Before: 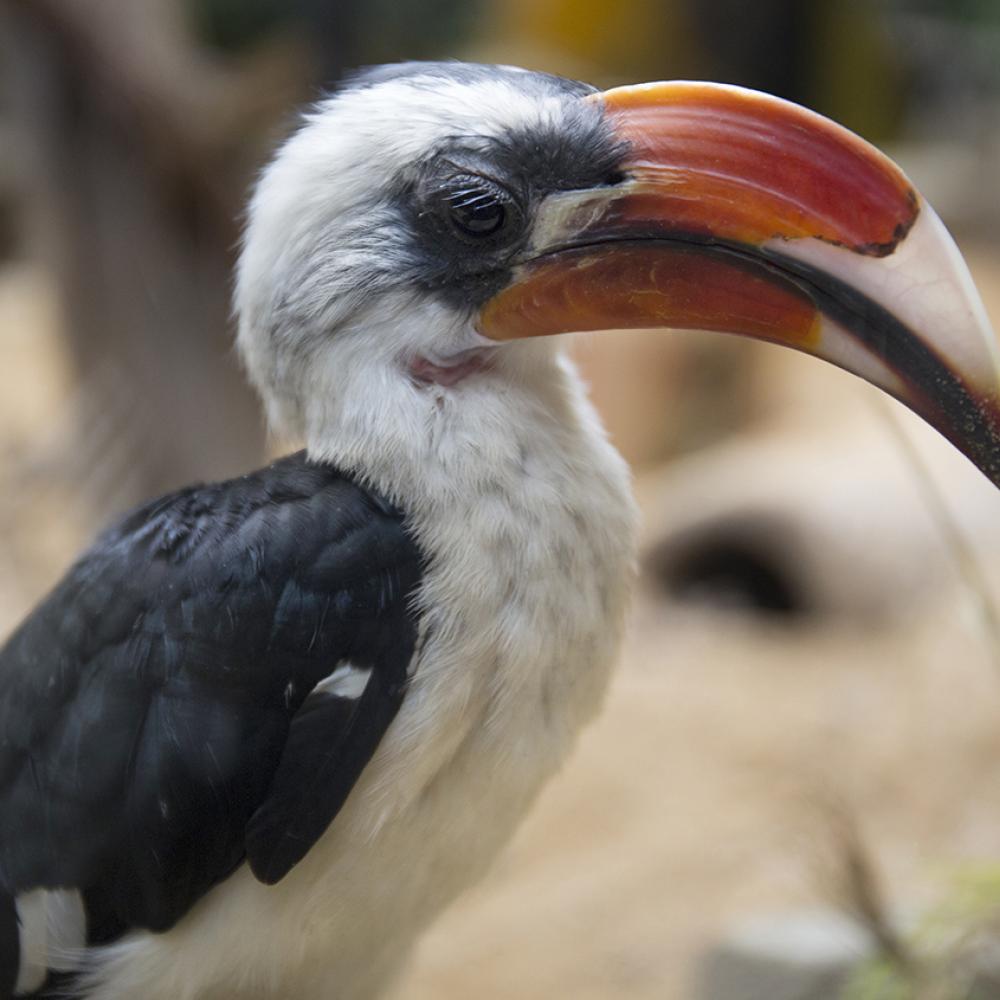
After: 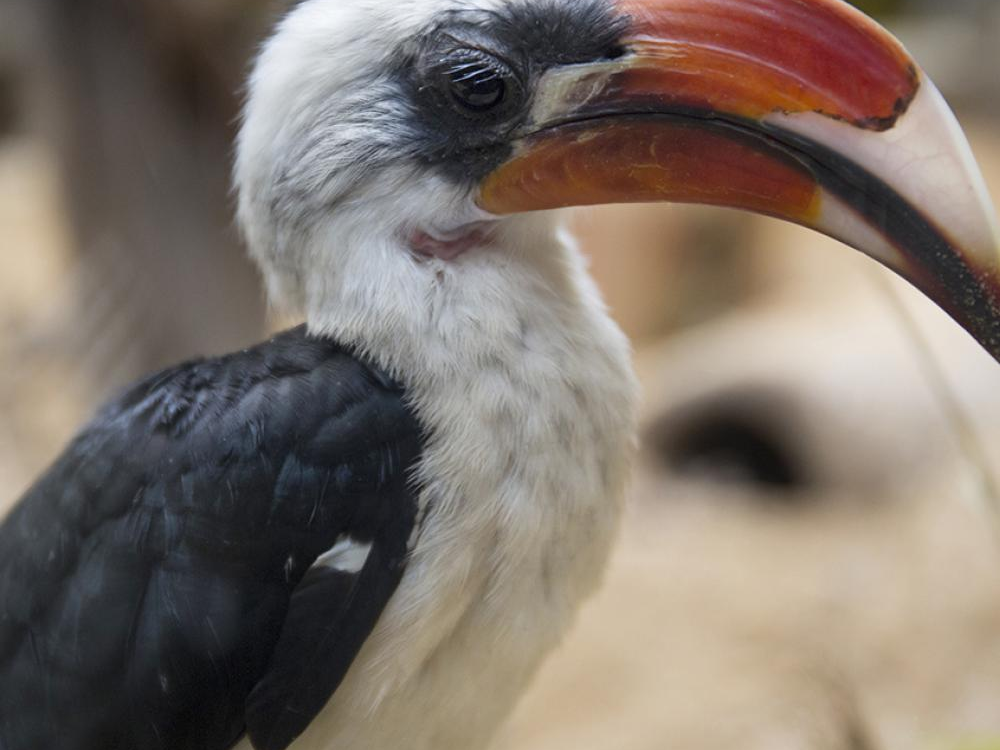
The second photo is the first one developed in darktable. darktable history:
crop and rotate: top 12.634%, bottom 12.32%
